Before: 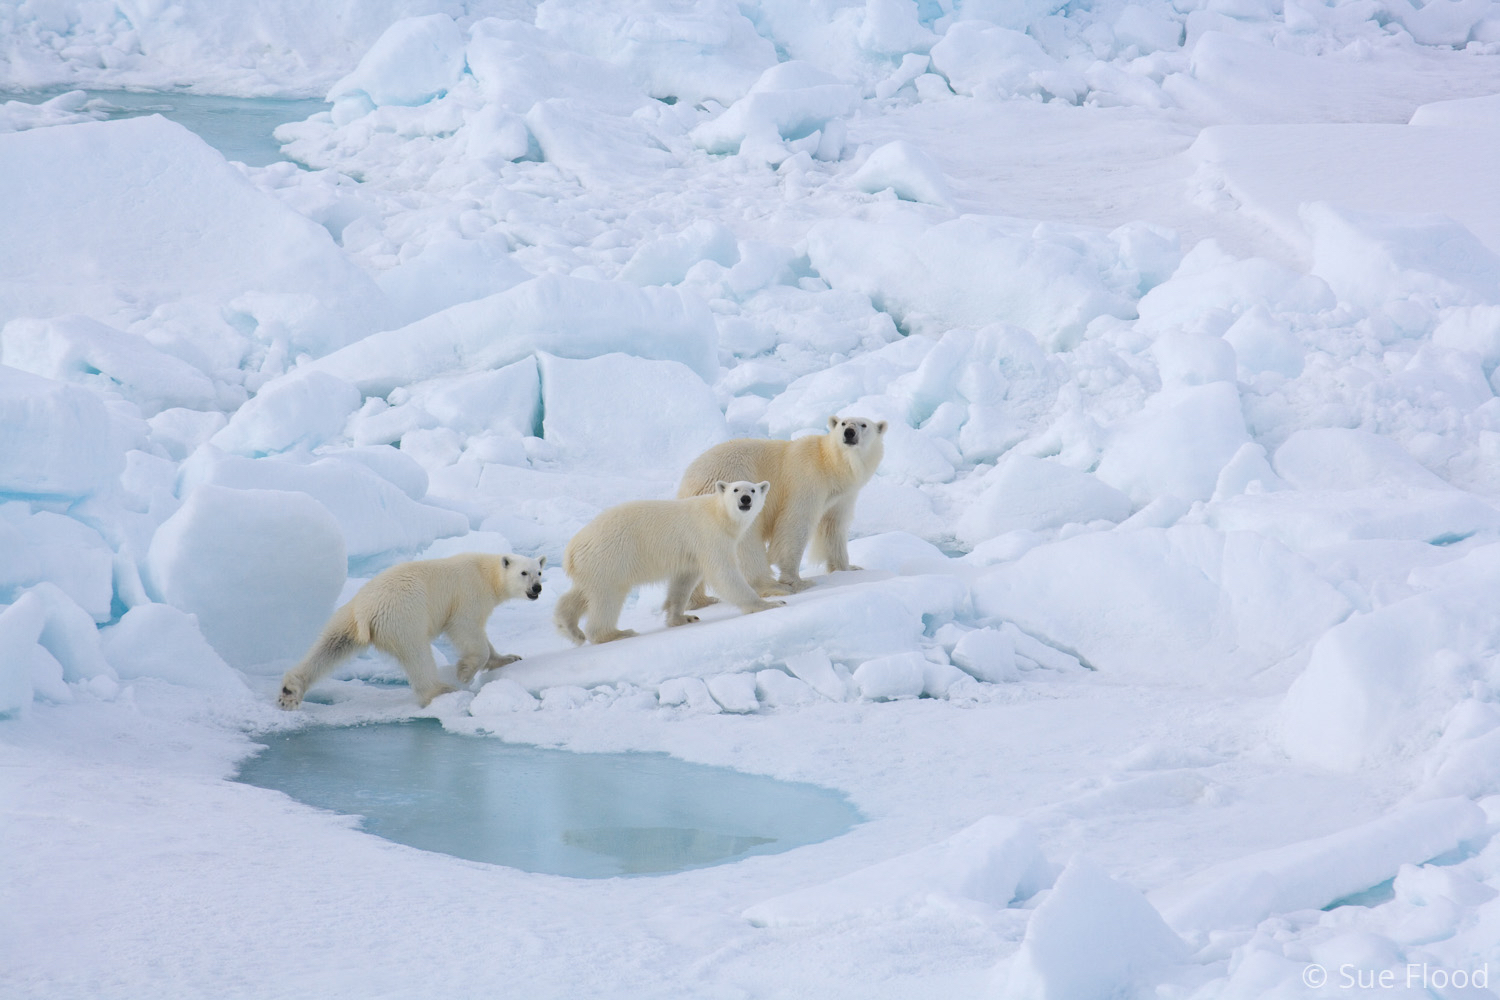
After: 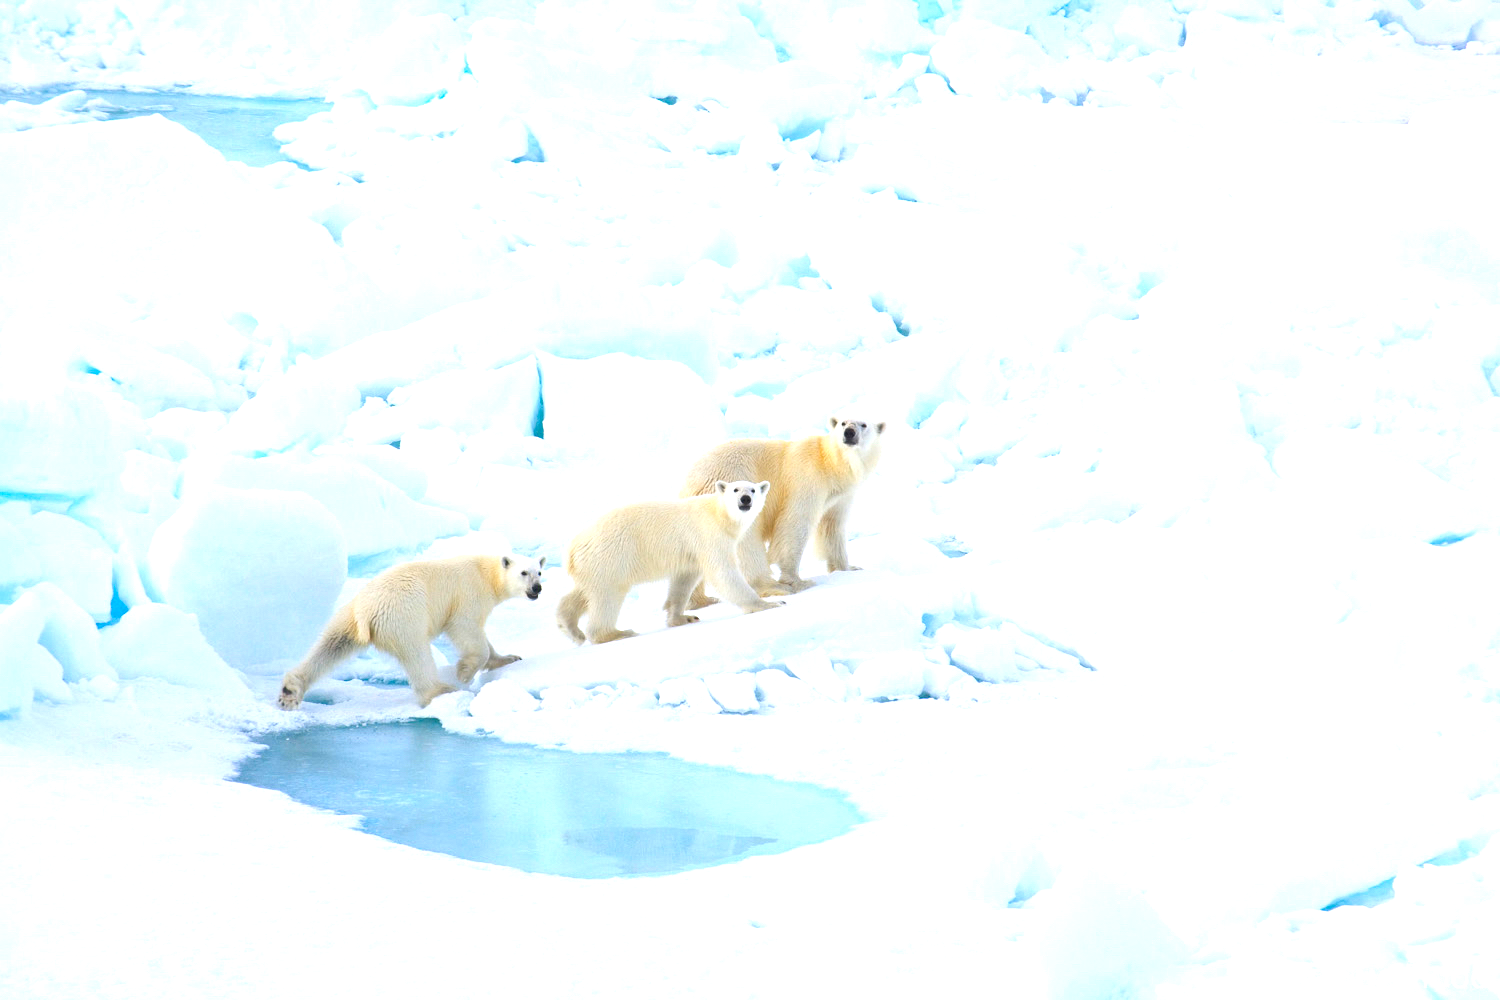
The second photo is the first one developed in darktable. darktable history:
contrast brightness saturation: saturation 0.5
local contrast: mode bilateral grid, contrast 30, coarseness 25, midtone range 0.2
exposure: exposure 1 EV, compensate highlight preservation false
